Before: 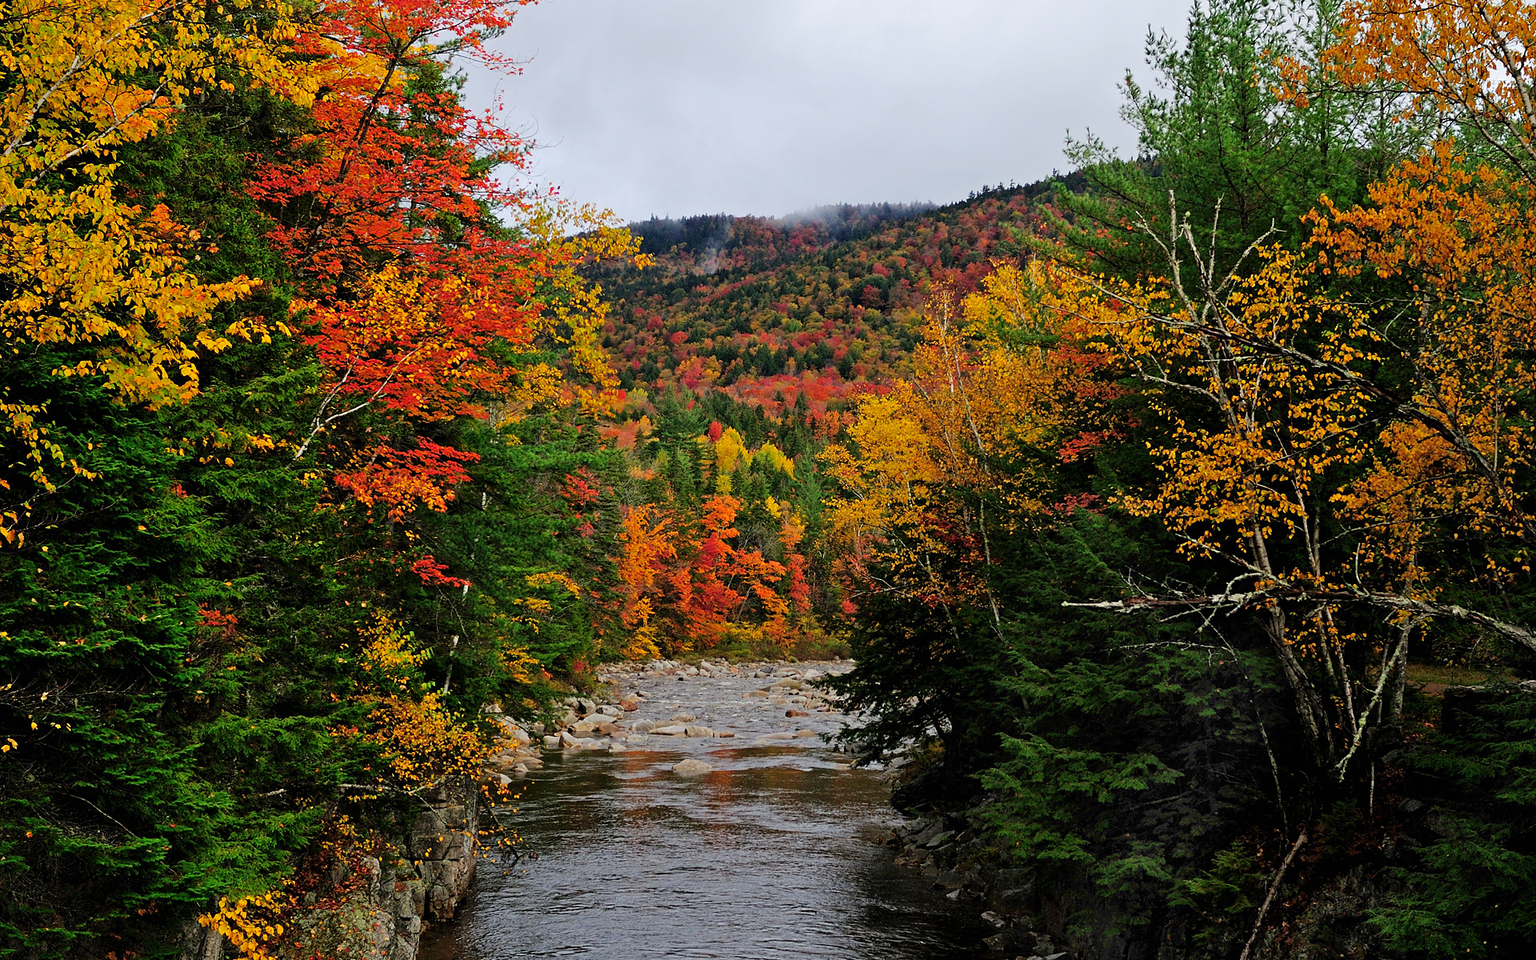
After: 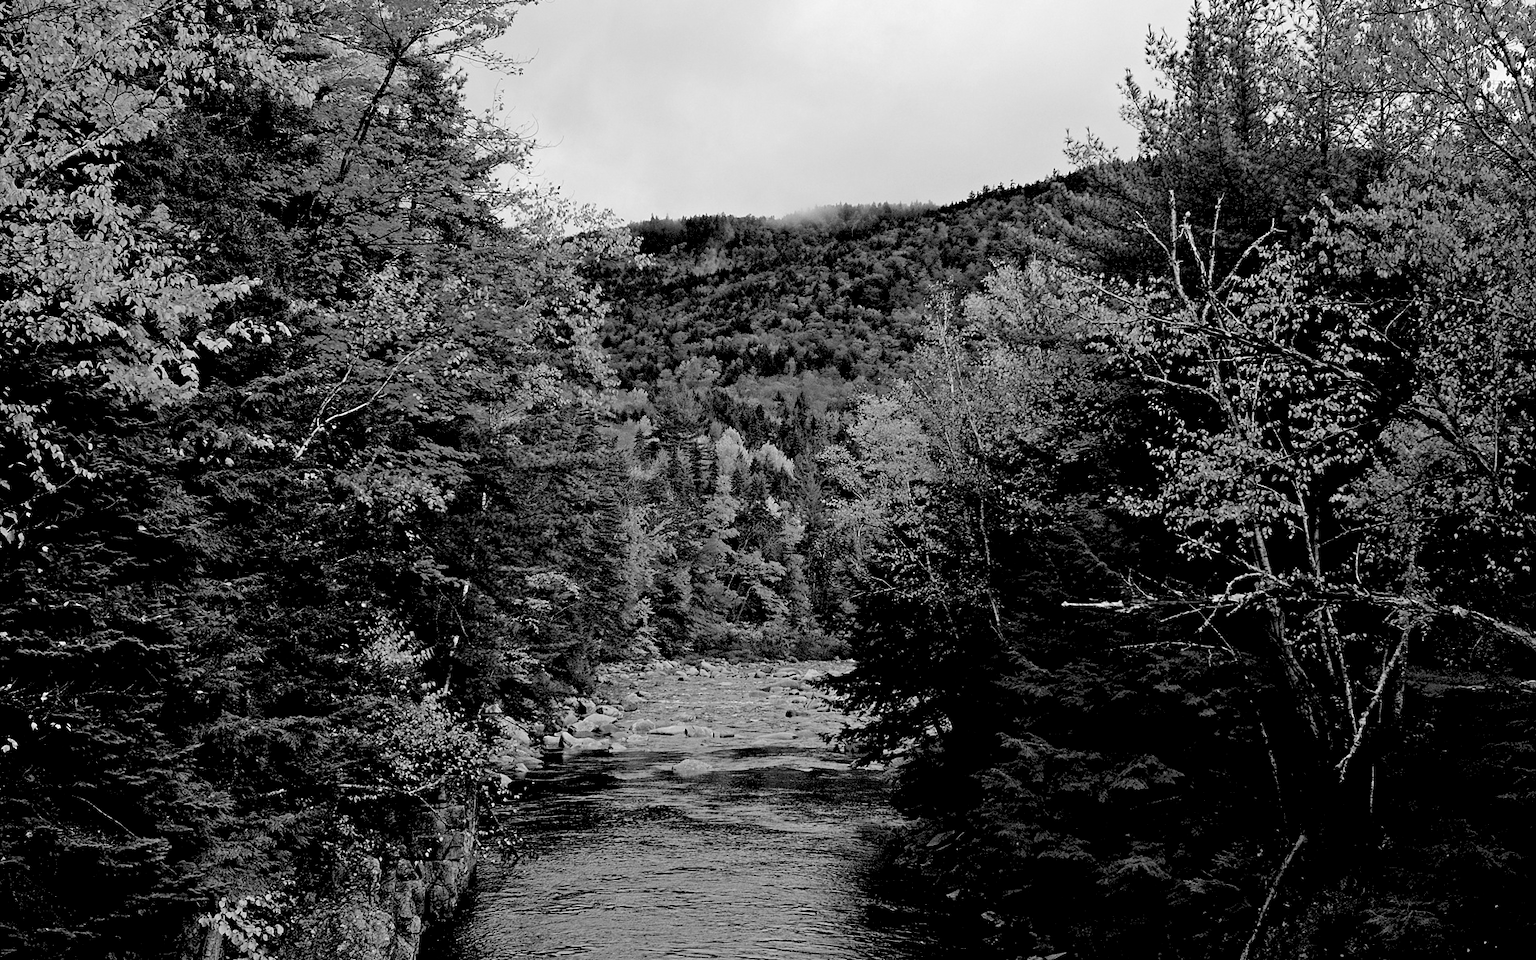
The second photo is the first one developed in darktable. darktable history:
rgb levels: levels [[0.029, 0.461, 0.922], [0, 0.5, 1], [0, 0.5, 1]]
monochrome: size 1
